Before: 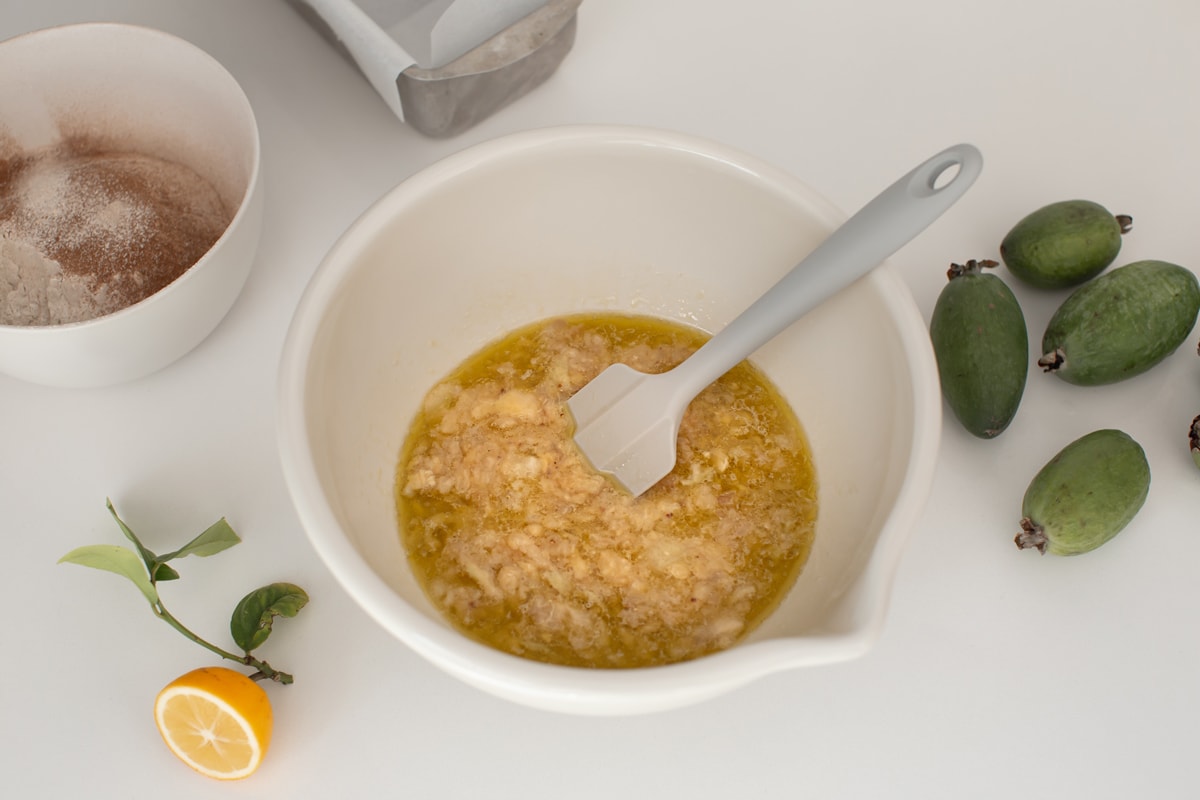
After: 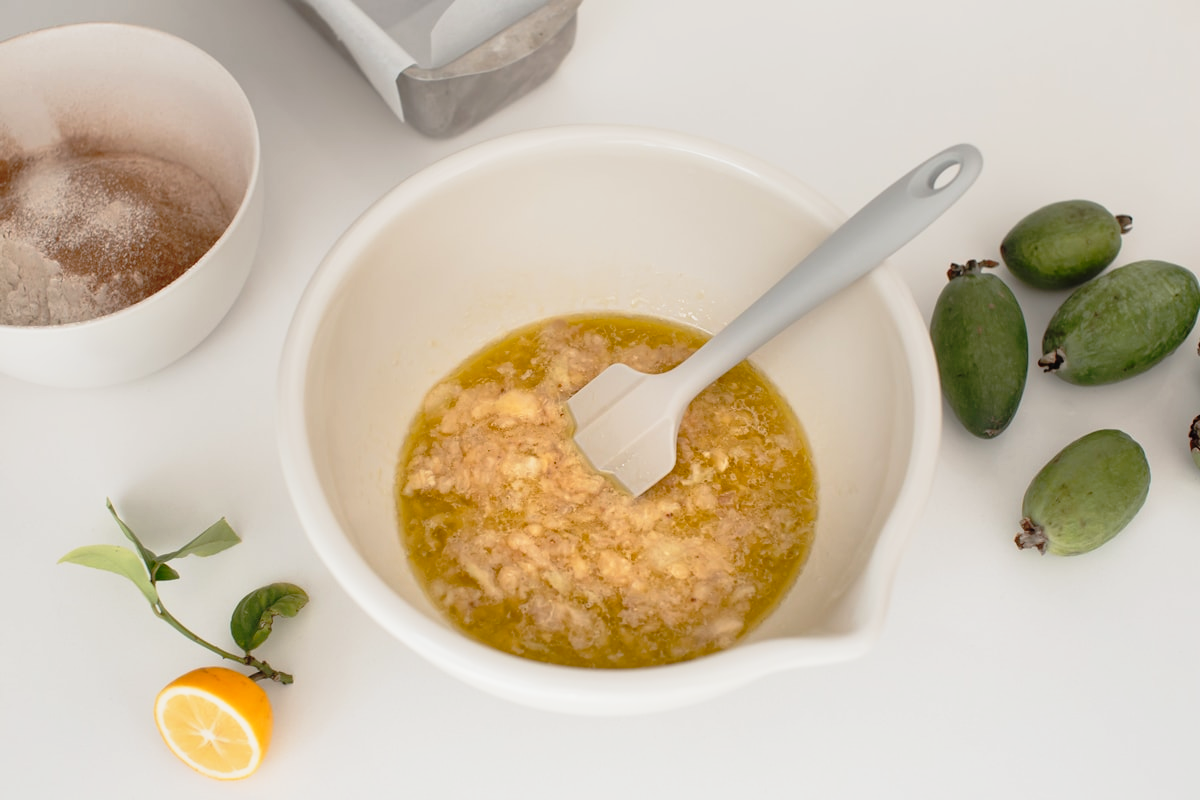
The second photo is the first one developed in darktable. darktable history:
tone curve: curves: ch0 [(0, 0.009) (0.105, 0.08) (0.195, 0.18) (0.283, 0.316) (0.384, 0.434) (0.485, 0.531) (0.638, 0.69) (0.81, 0.872) (1, 0.977)]; ch1 [(0, 0) (0.161, 0.092) (0.35, 0.33) (0.379, 0.401) (0.456, 0.469) (0.498, 0.502) (0.52, 0.536) (0.586, 0.617) (0.635, 0.655) (1, 1)]; ch2 [(0, 0) (0.371, 0.362) (0.437, 0.437) (0.483, 0.484) (0.53, 0.515) (0.56, 0.571) (0.622, 0.606) (1, 1)], preserve colors none
